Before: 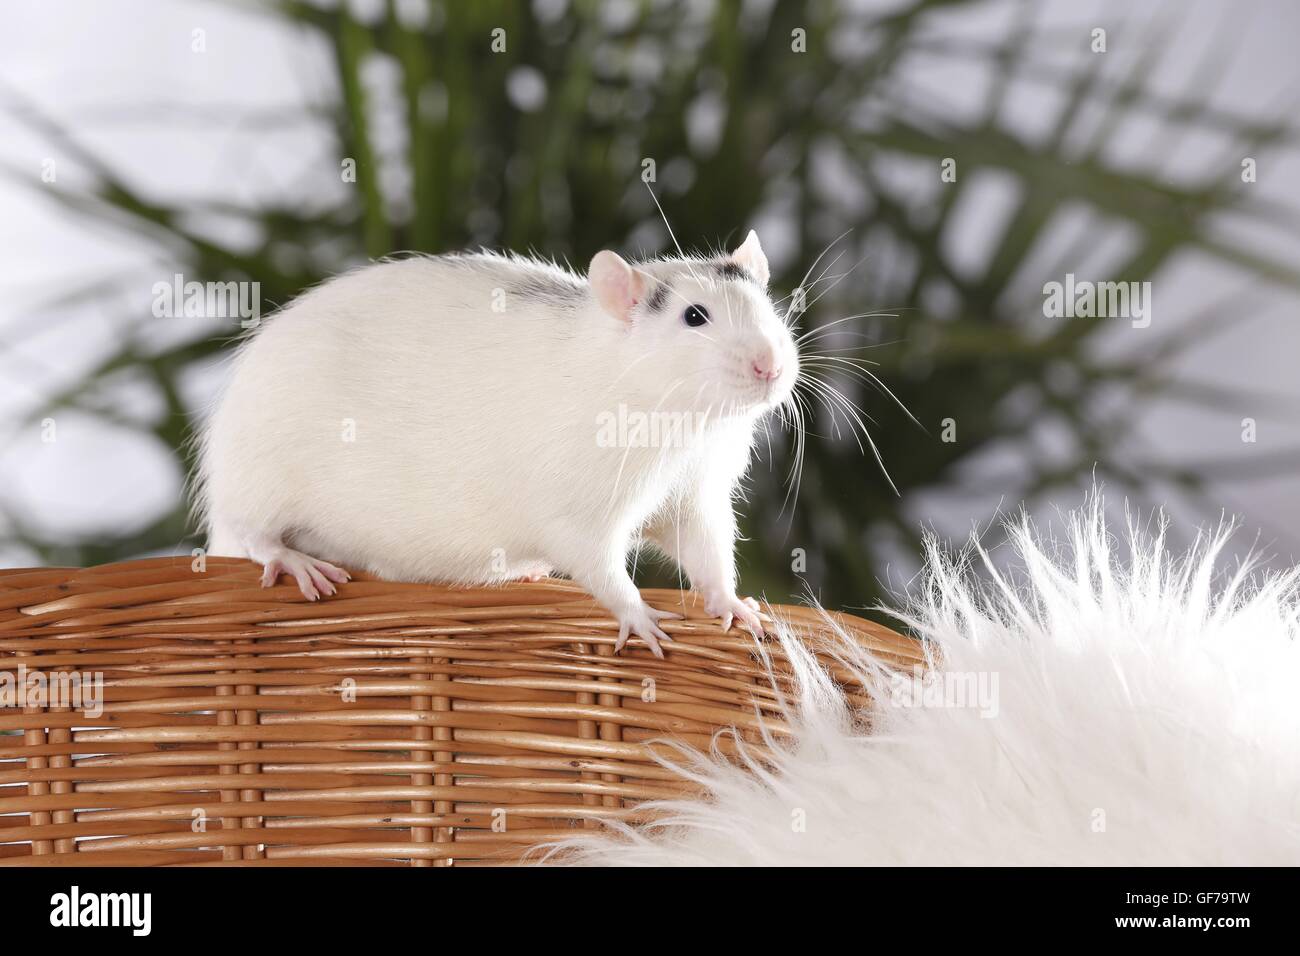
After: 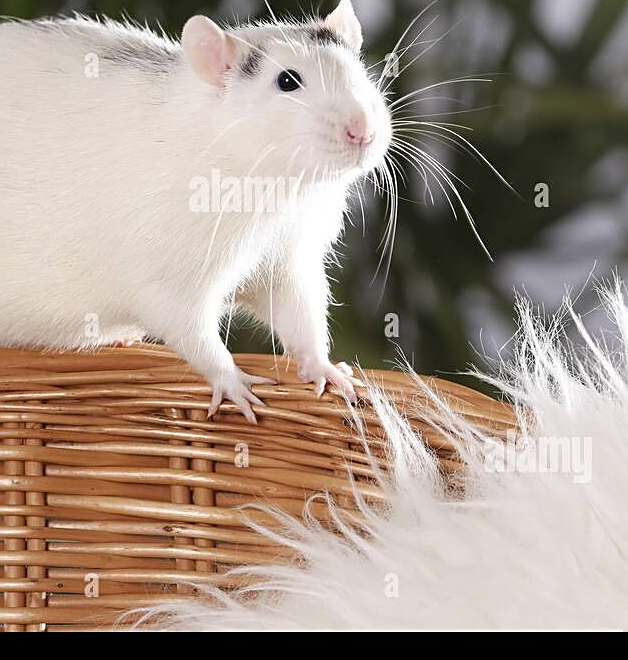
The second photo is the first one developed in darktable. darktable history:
crop: left 31.382%, top 24.623%, right 20.263%, bottom 6.32%
sharpen: on, module defaults
